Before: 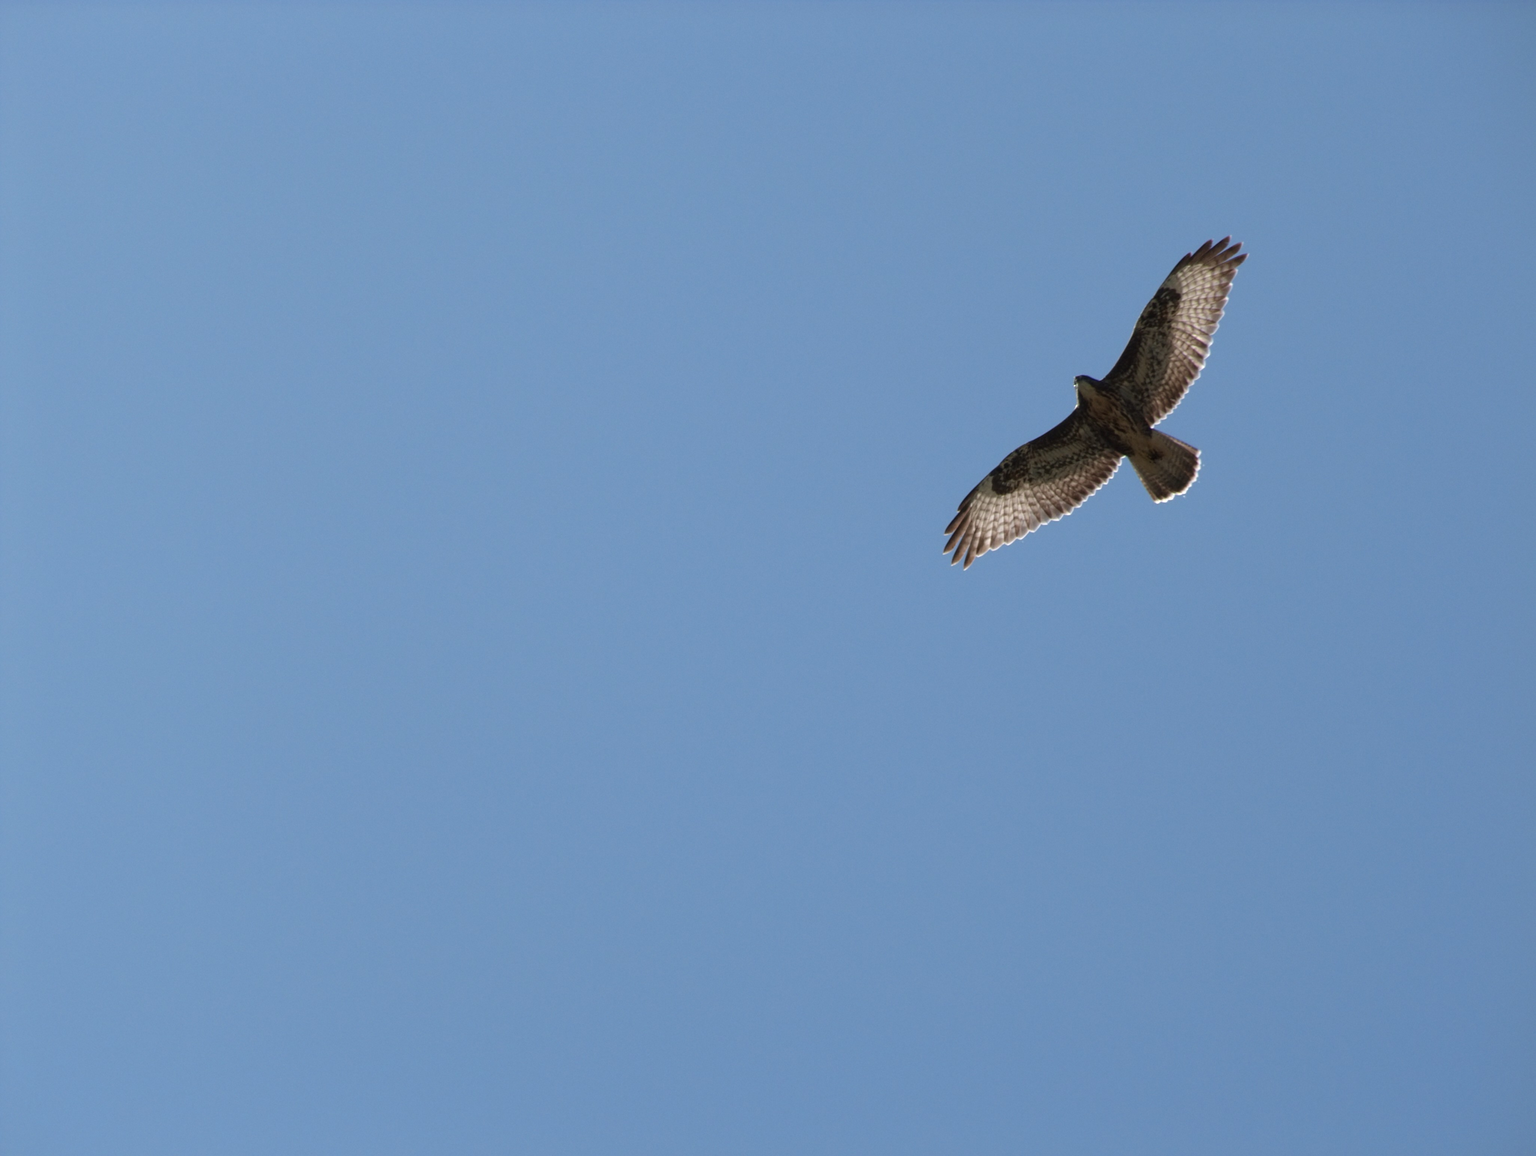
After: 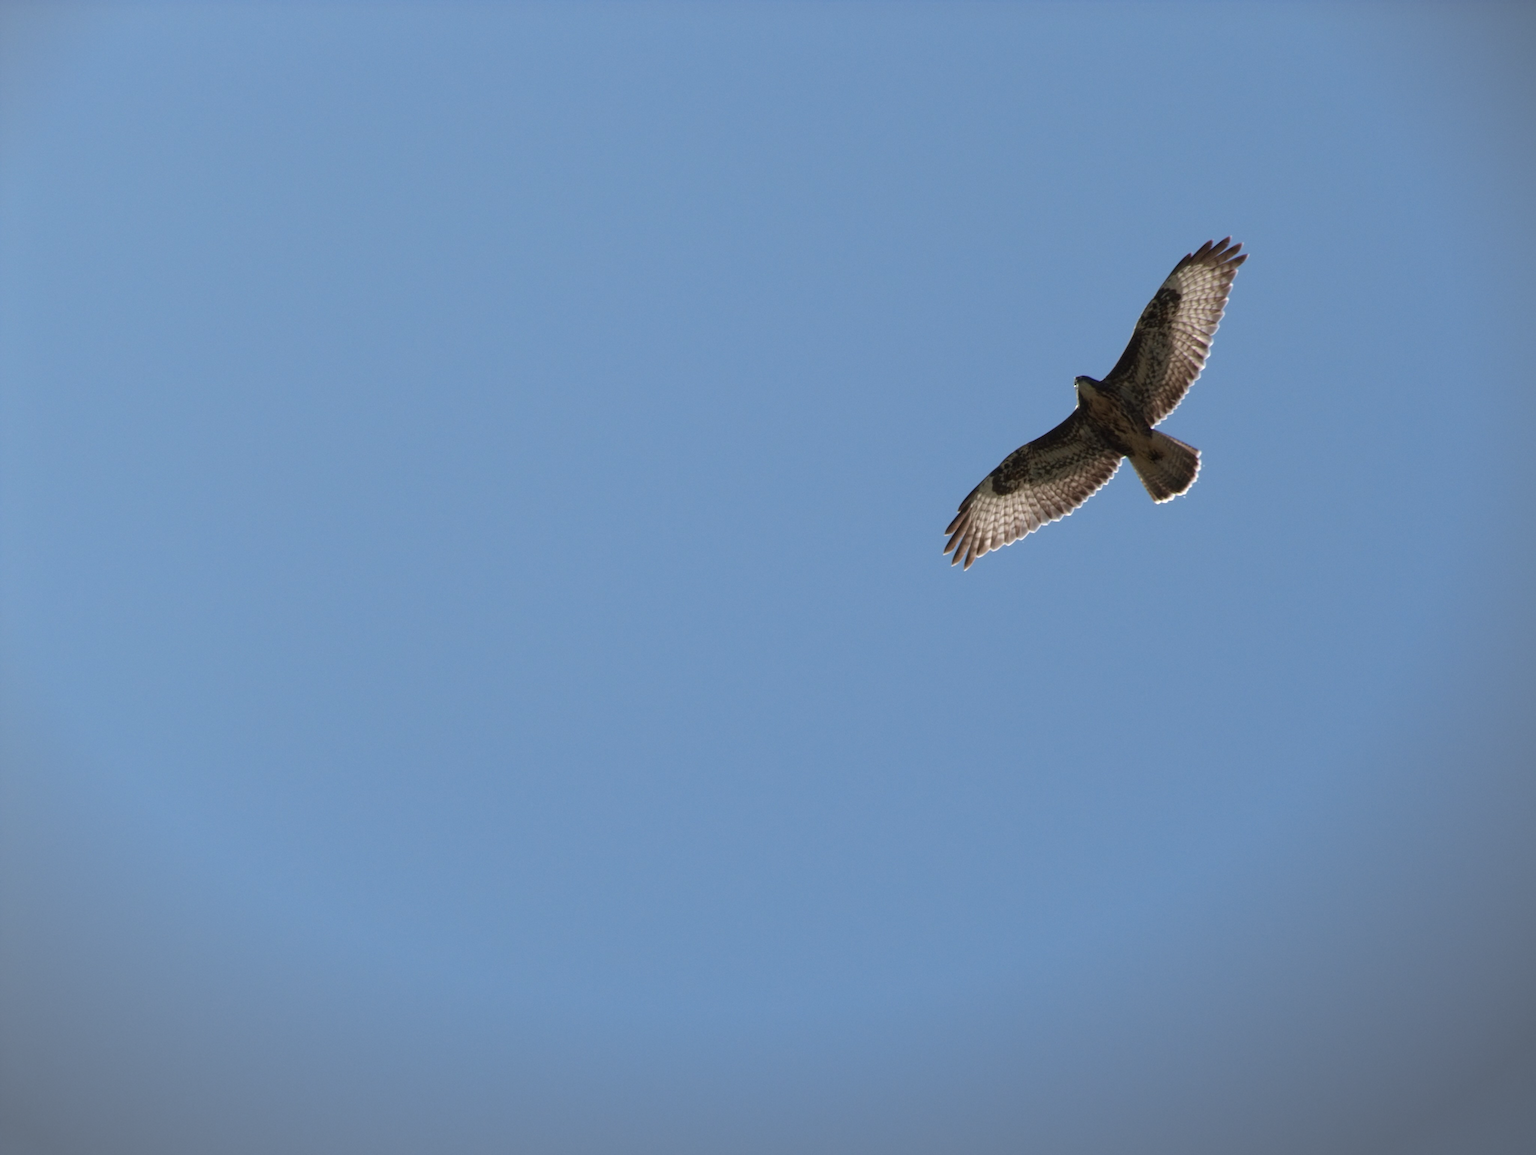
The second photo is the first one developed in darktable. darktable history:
crop: bottom 0.07%
vignetting: fall-off start 97.2%, center (-0.067, -0.304), width/height ratio 1.185
